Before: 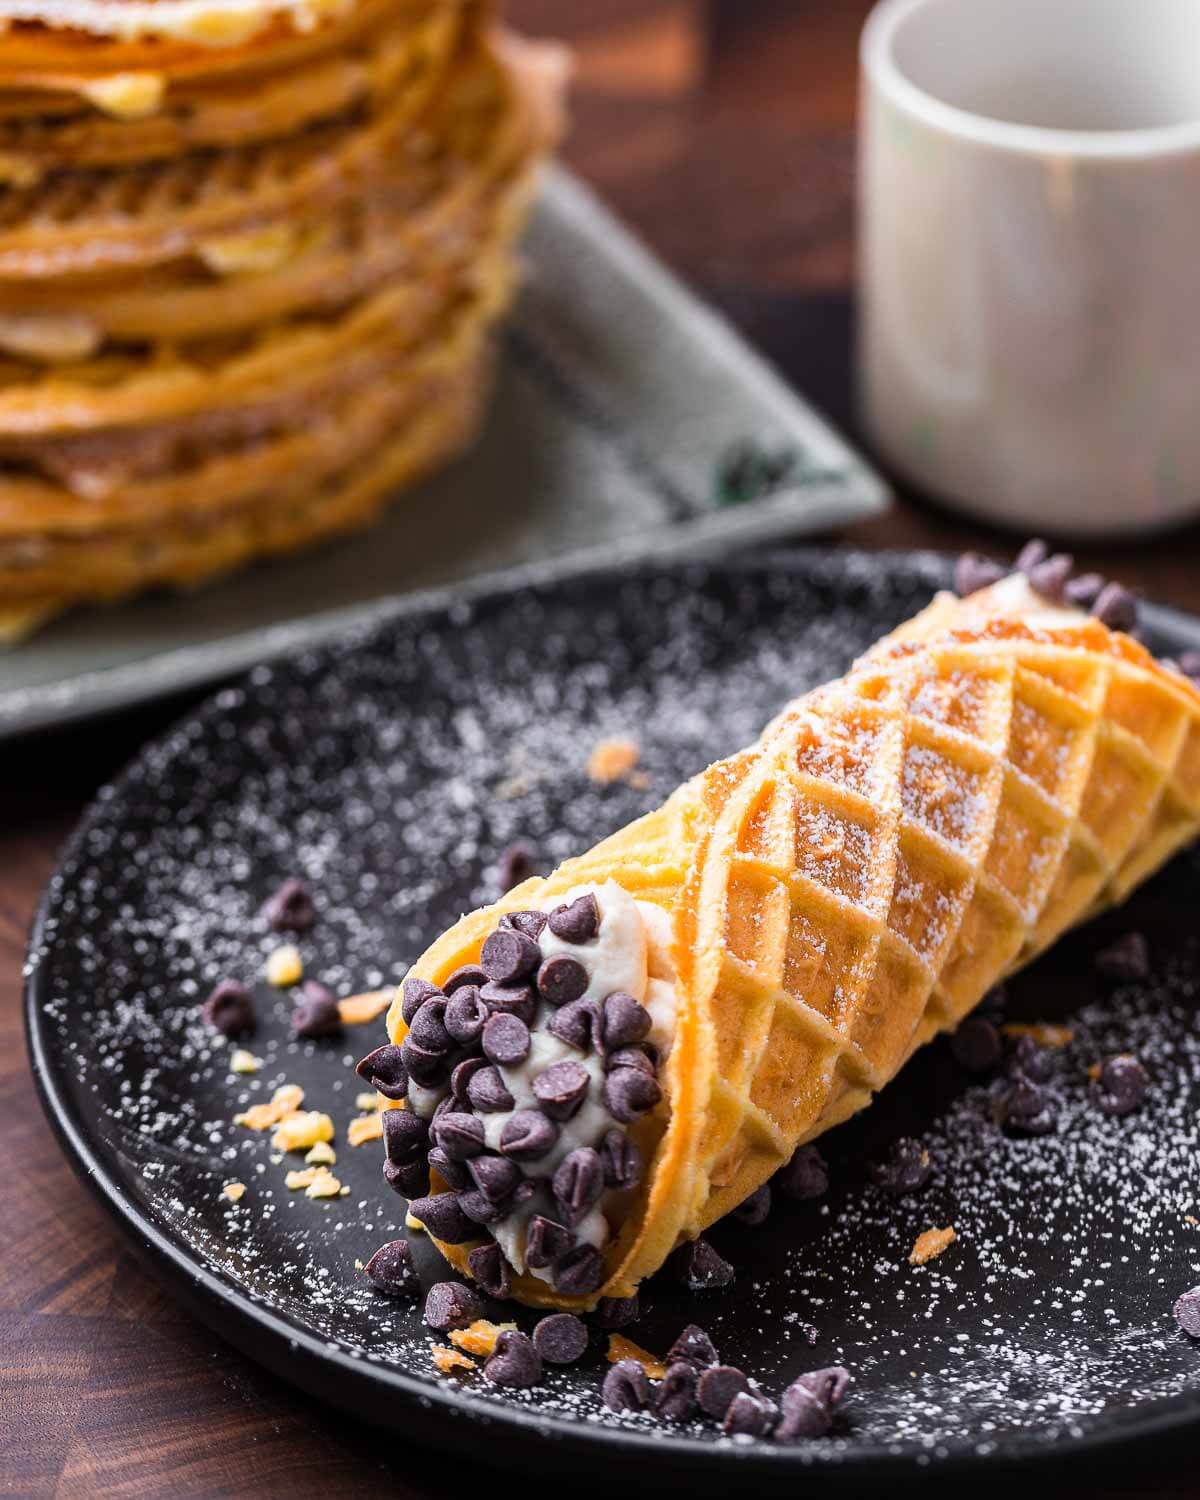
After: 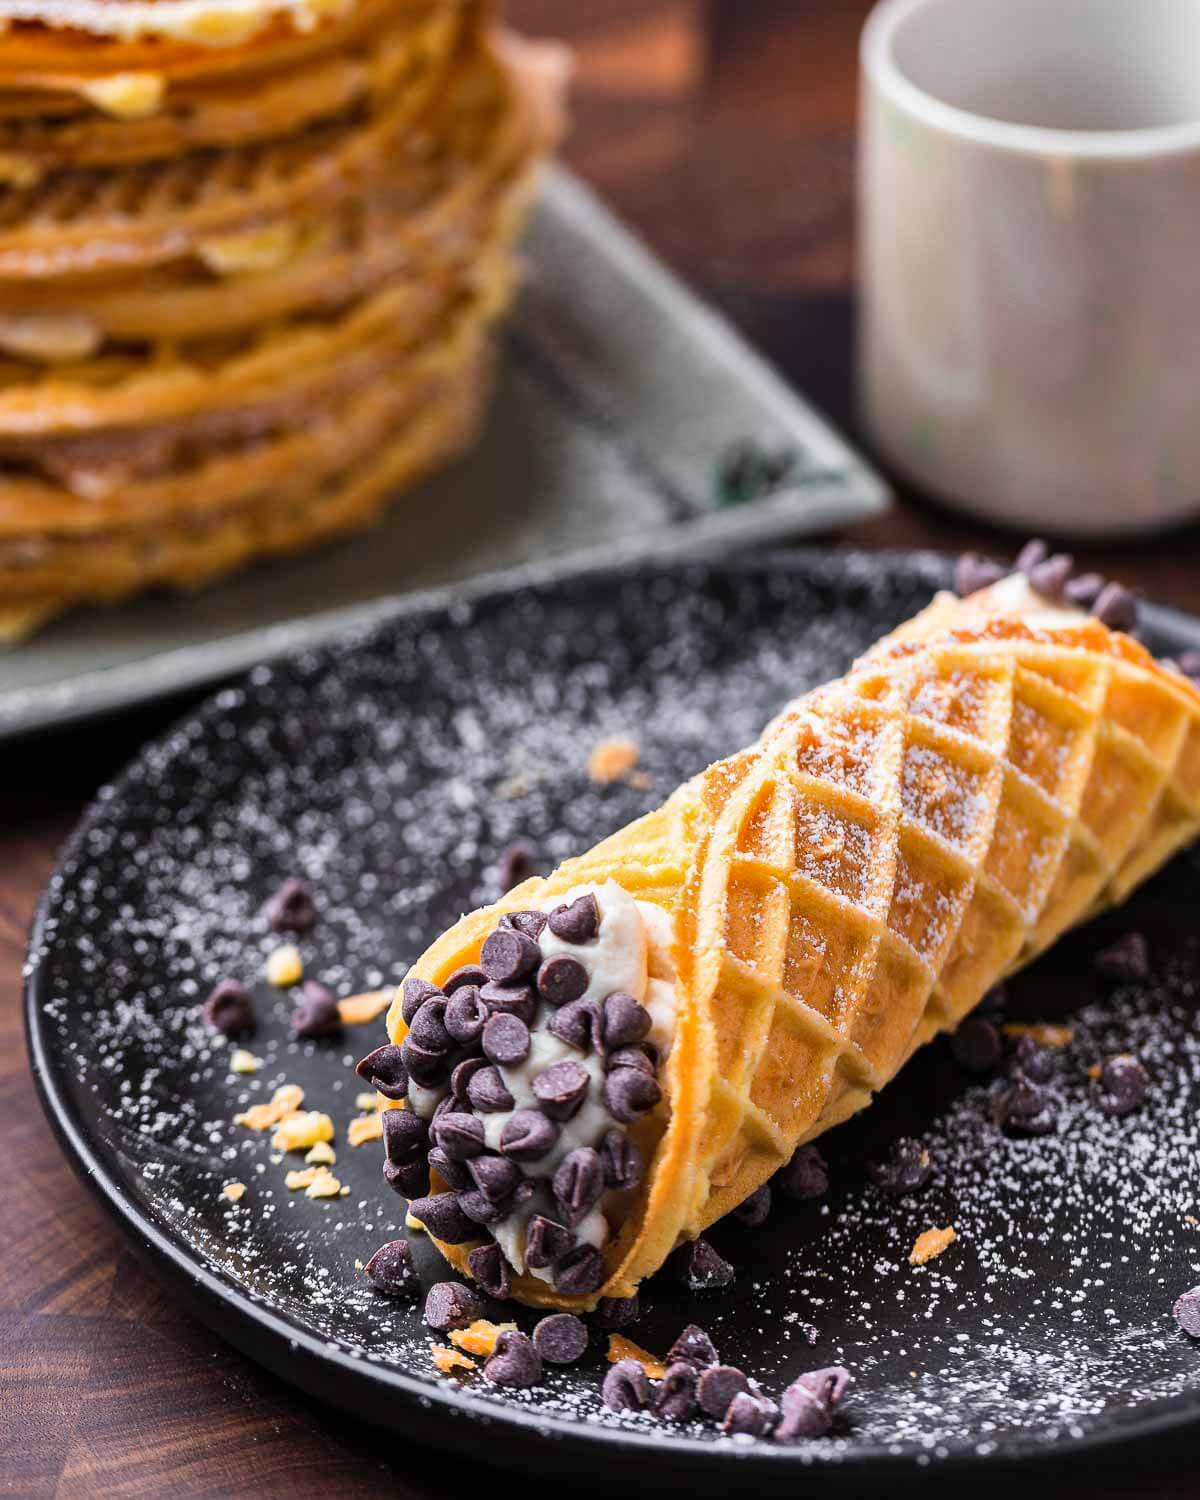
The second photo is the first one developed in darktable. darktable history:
shadows and highlights: low approximation 0.01, soften with gaussian
rotate and perspective: automatic cropping original format, crop left 0, crop top 0
